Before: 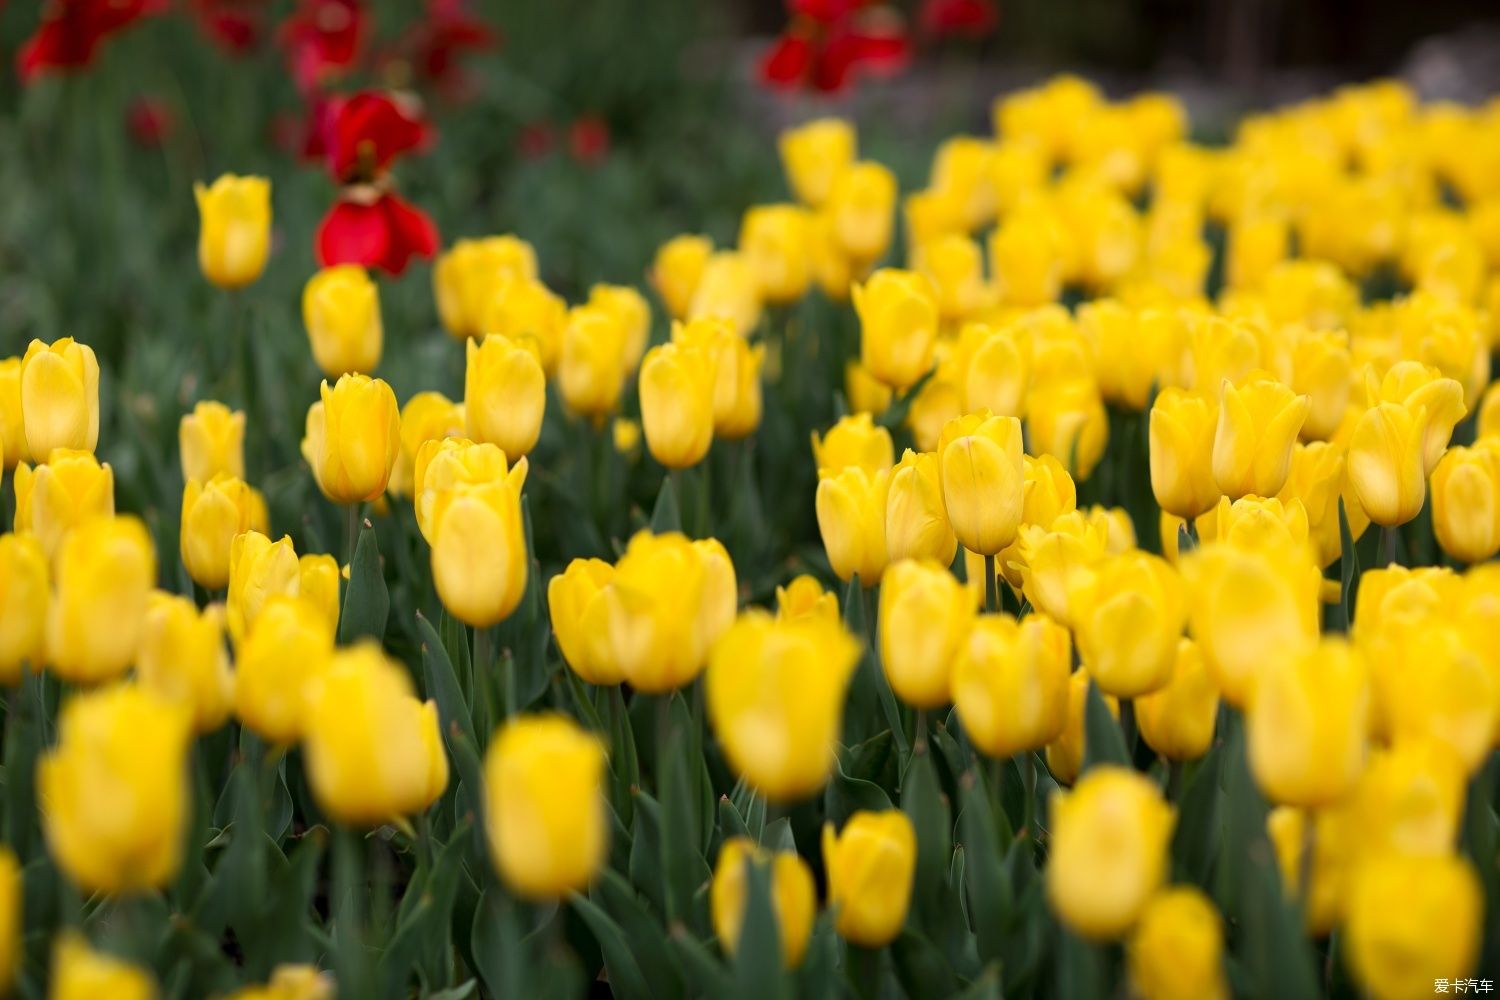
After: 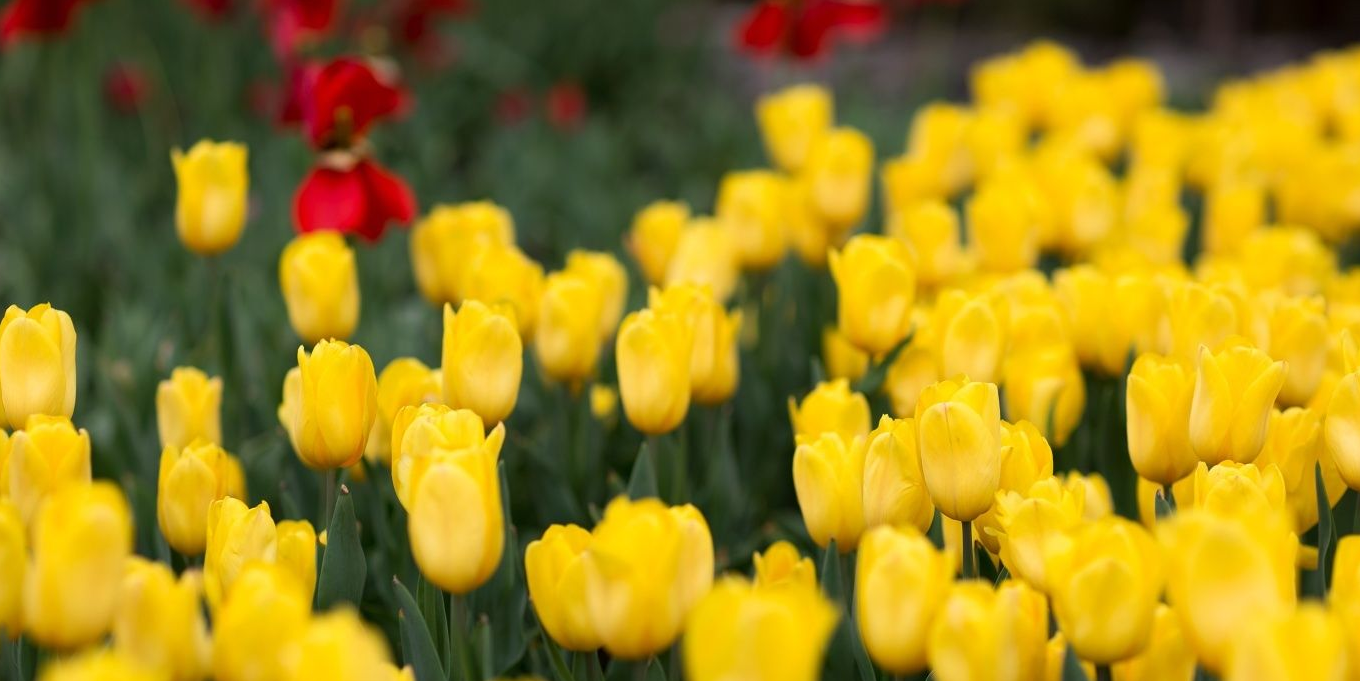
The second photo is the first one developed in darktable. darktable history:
crop: left 1.545%, top 3.433%, right 7.776%, bottom 28.437%
